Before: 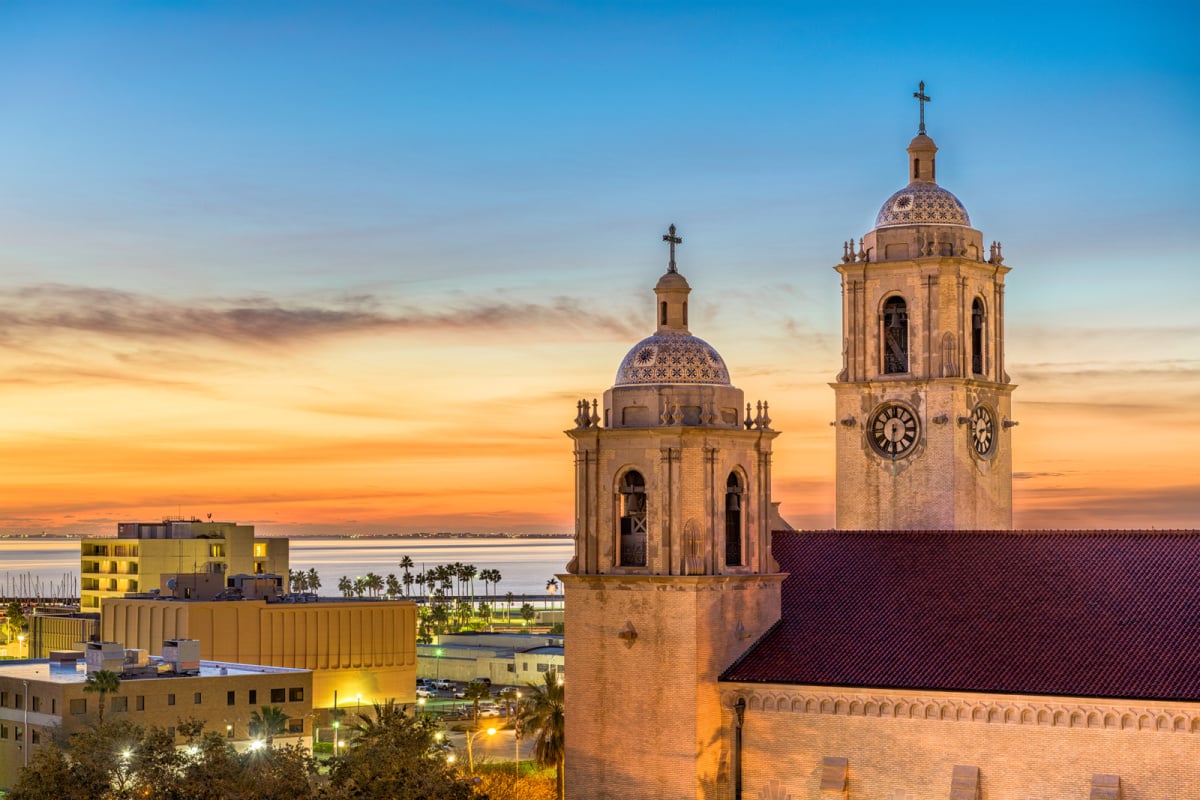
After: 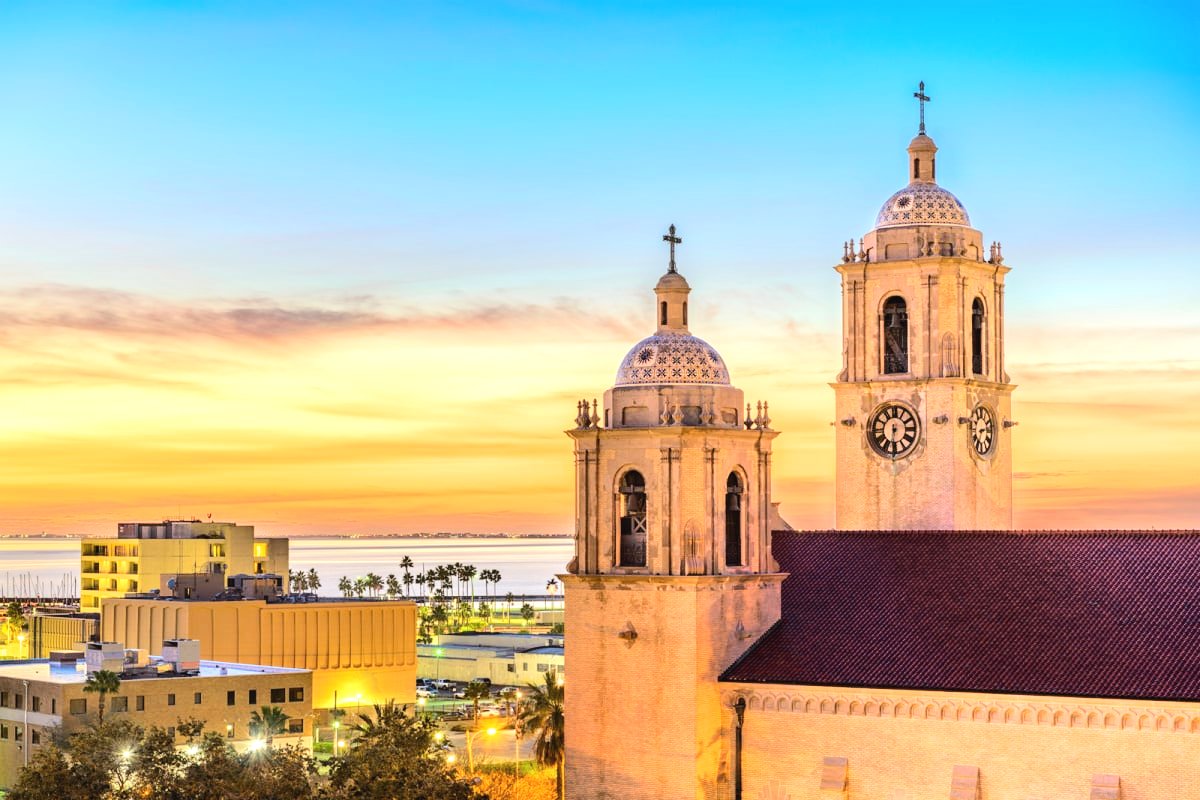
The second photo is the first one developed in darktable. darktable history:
exposure: black level correction -0.002, exposure 0.54 EV, compensate highlight preservation false
rgb curve: curves: ch0 [(0, 0) (0.284, 0.292) (0.505, 0.644) (1, 1)], compensate middle gray true
